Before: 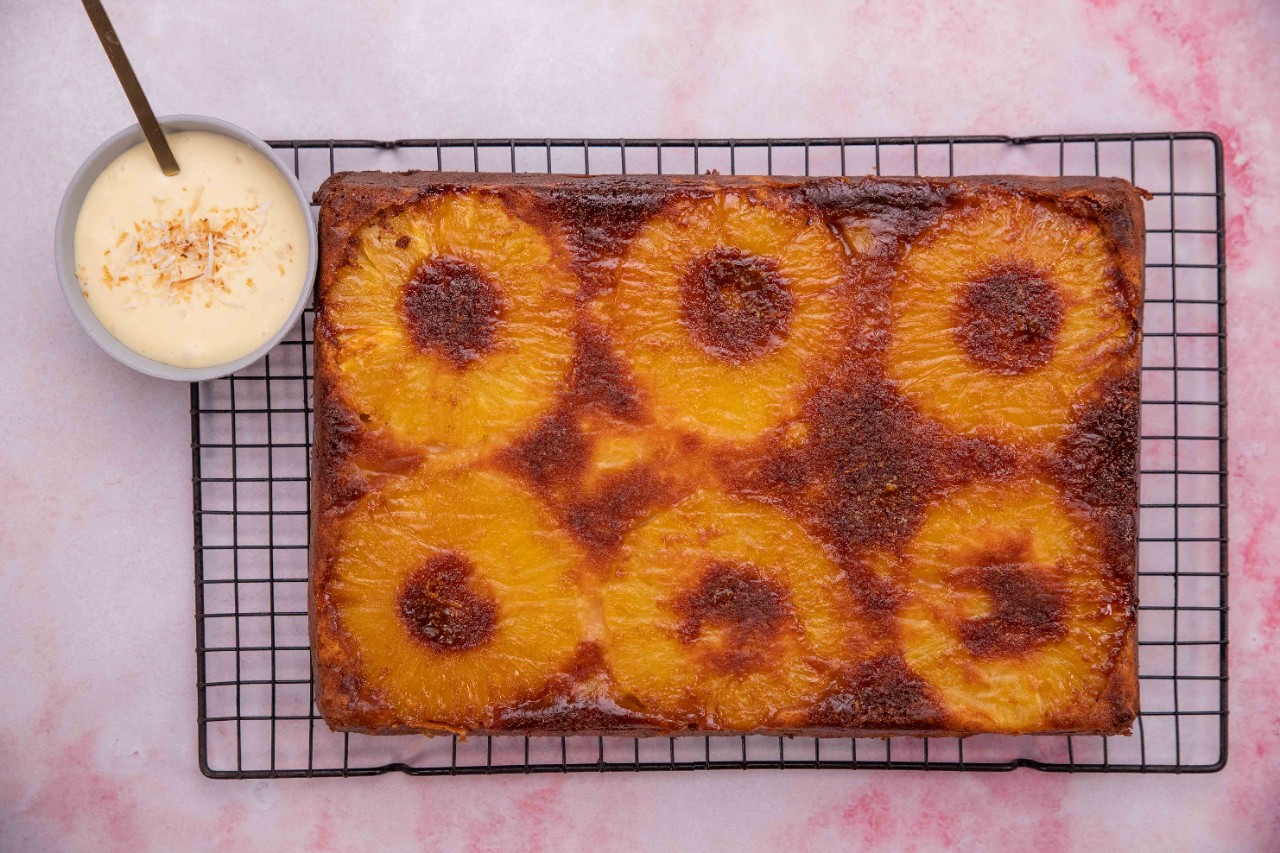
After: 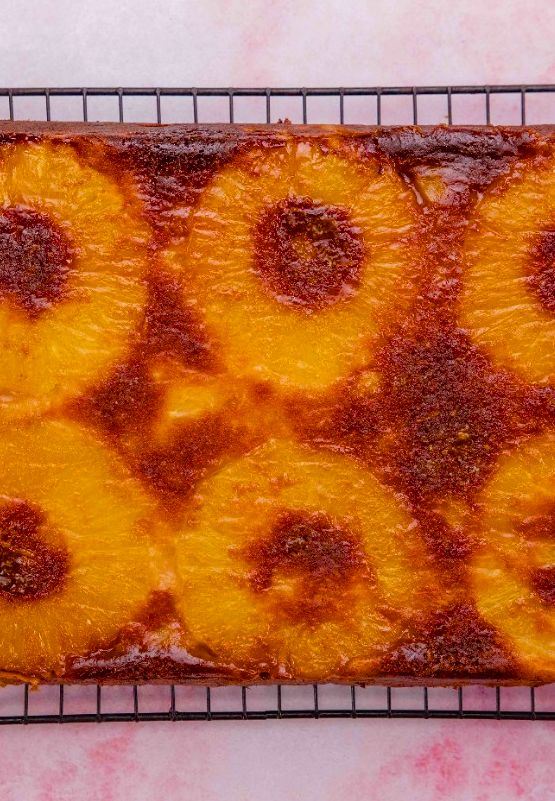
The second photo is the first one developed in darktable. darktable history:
crop: left 33.452%, top 6.025%, right 23.155%
color balance rgb: perceptual saturation grading › global saturation 35%, perceptual saturation grading › highlights -30%, perceptual saturation grading › shadows 35%, perceptual brilliance grading › global brilliance 3%, perceptual brilliance grading › highlights -3%, perceptual brilliance grading › shadows 3%
